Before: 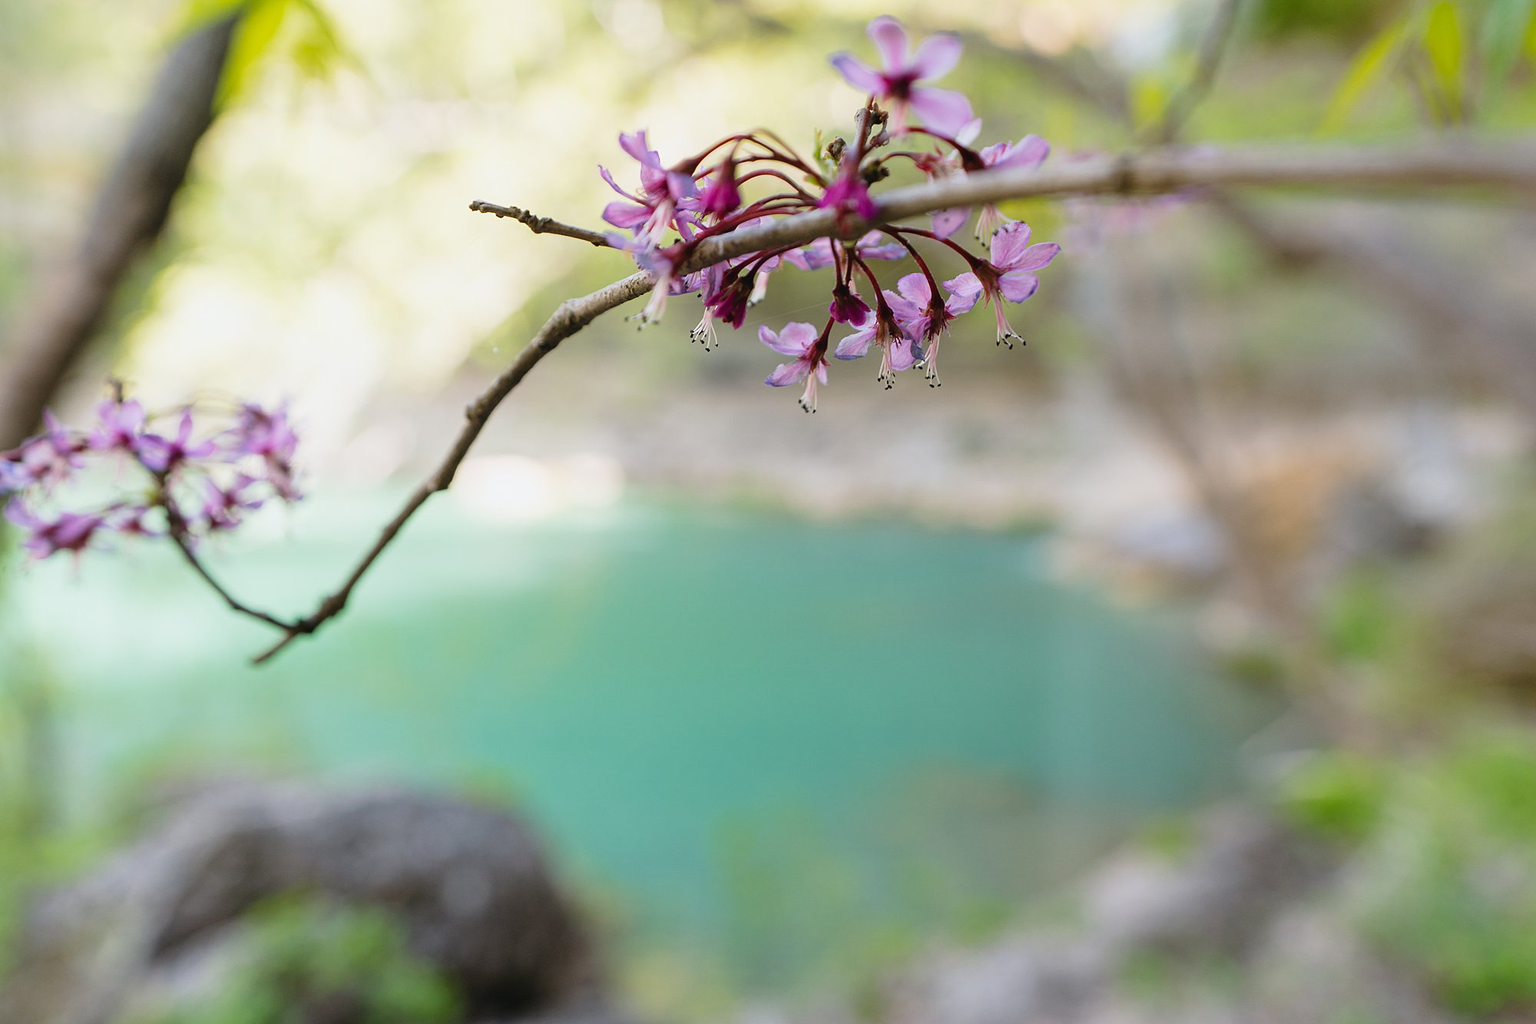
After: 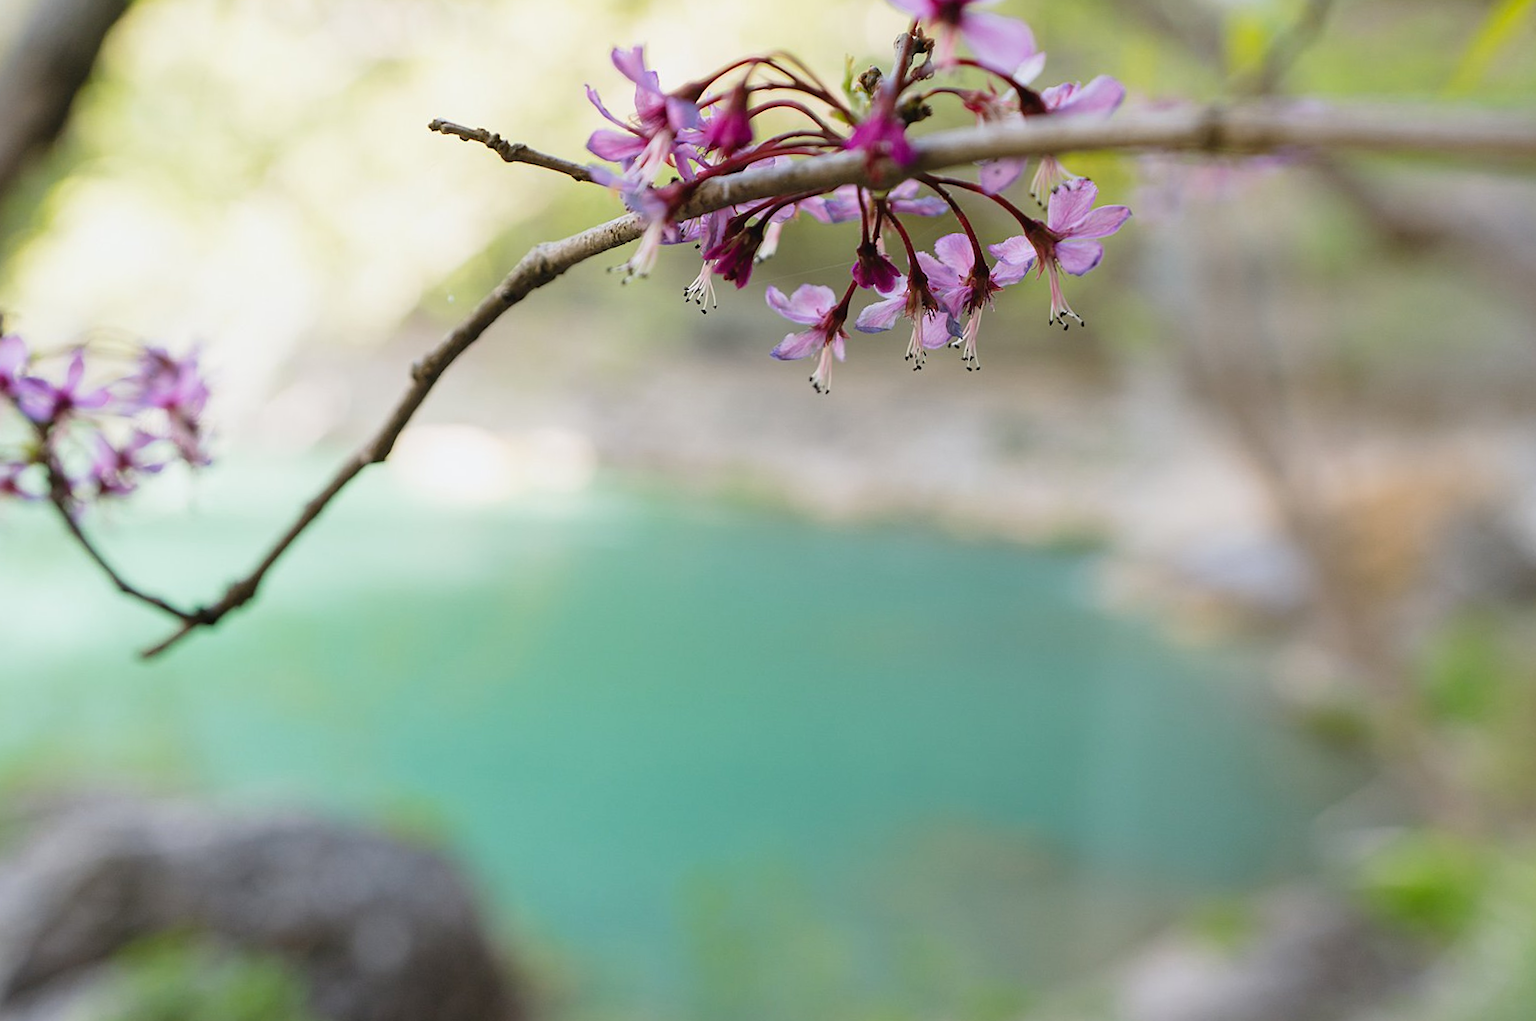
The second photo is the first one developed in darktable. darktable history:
crop and rotate: angle -3.03°, left 5.102%, top 5.217%, right 4.707%, bottom 4.72%
tone equalizer: on, module defaults
